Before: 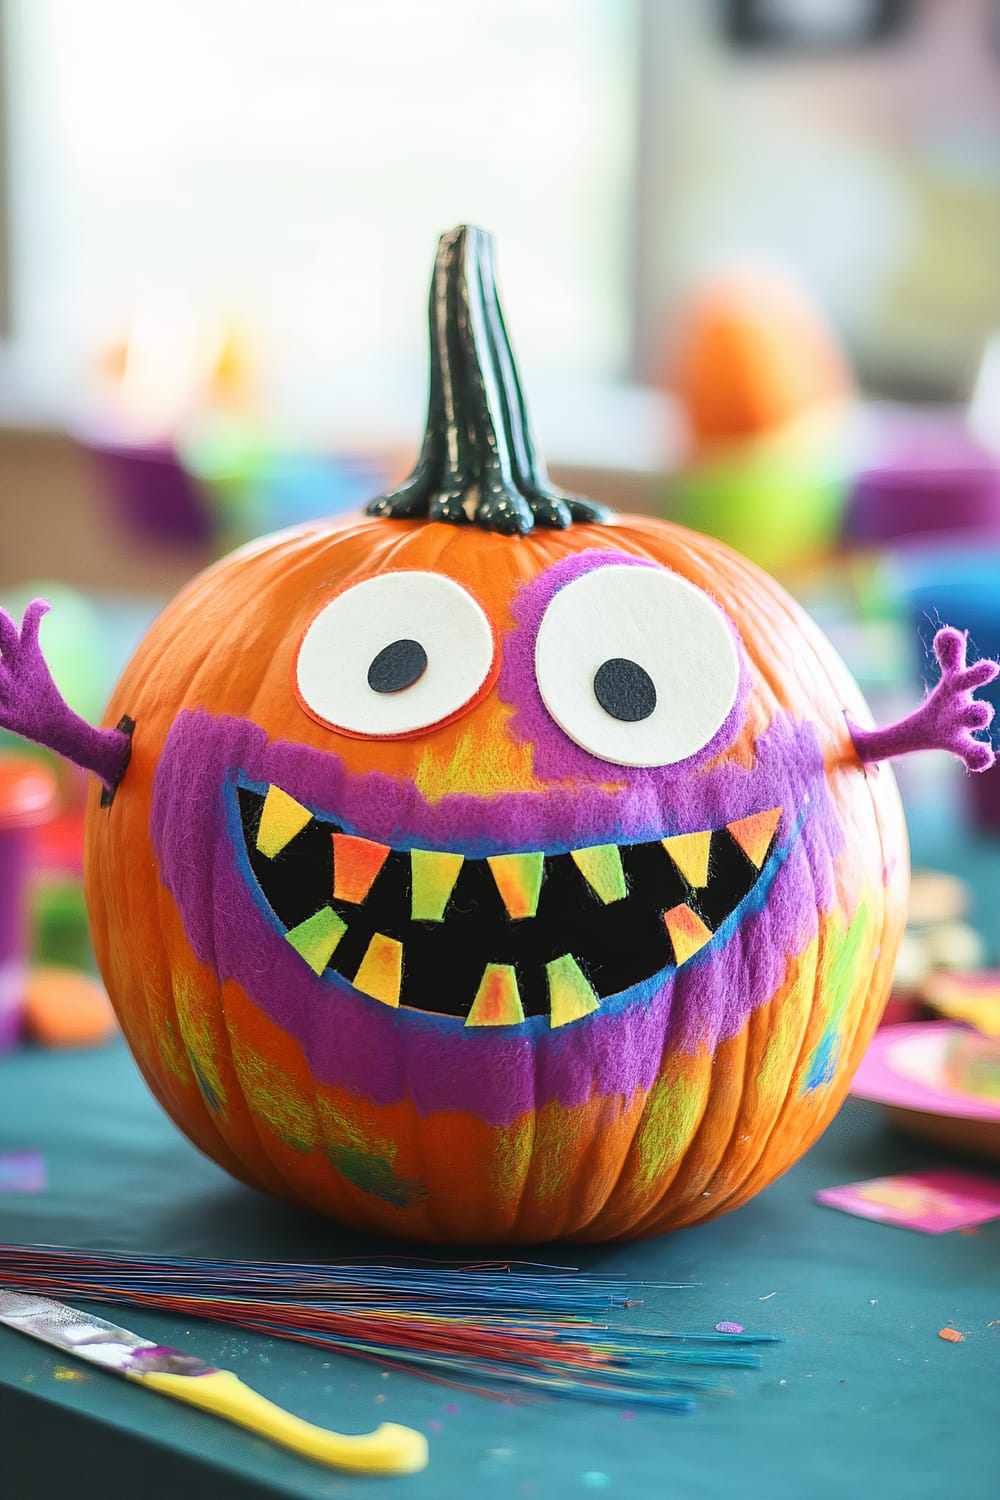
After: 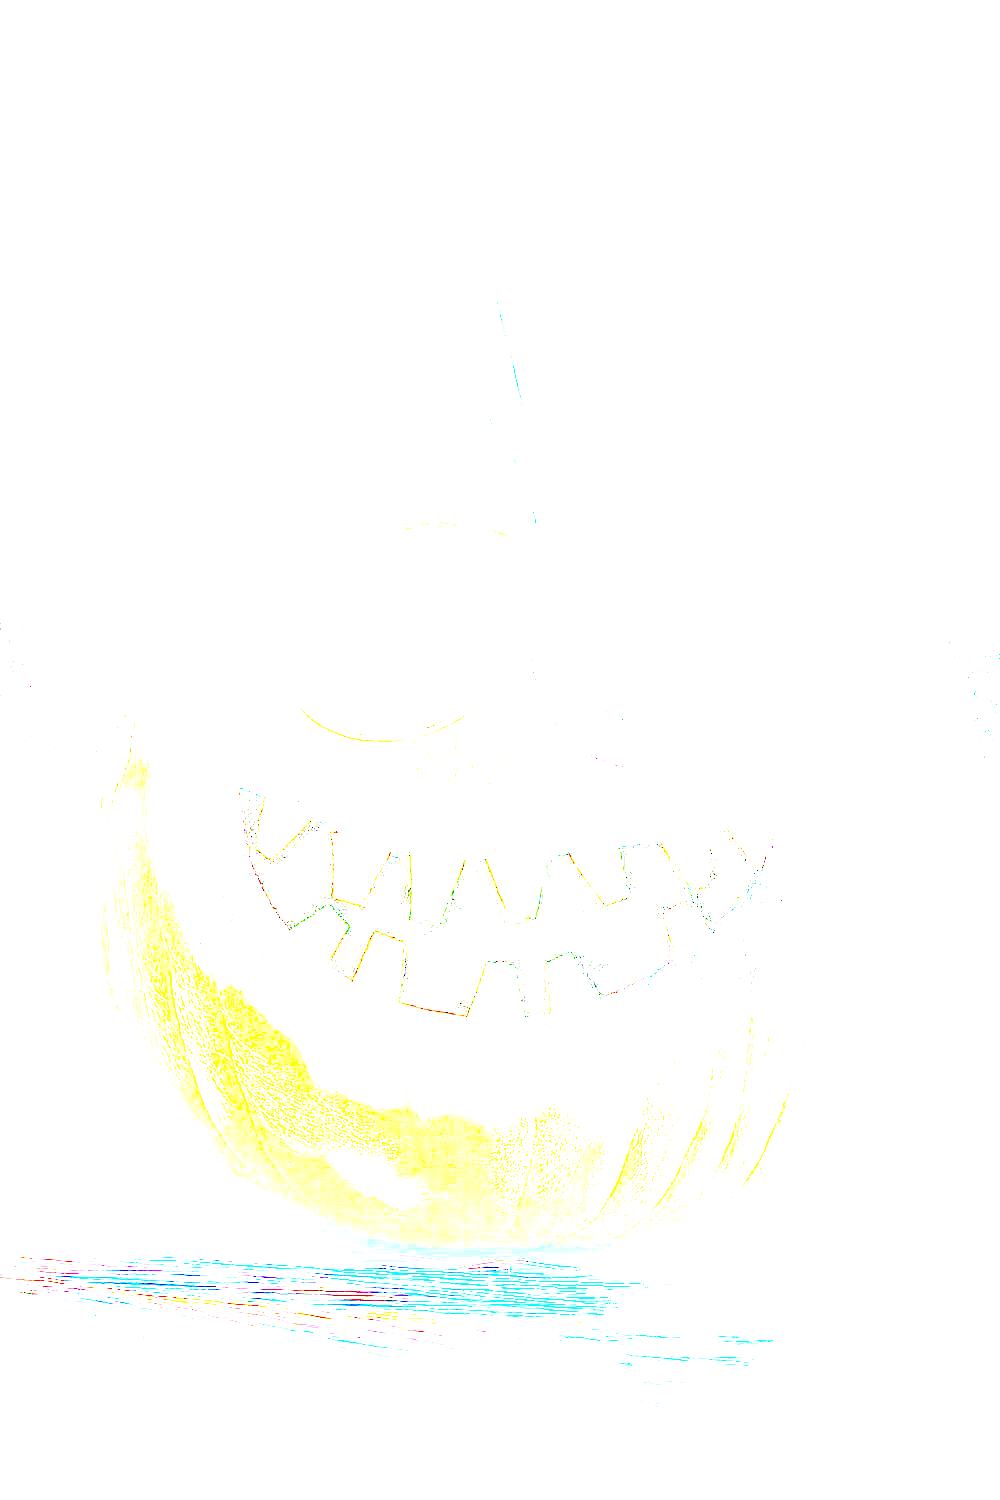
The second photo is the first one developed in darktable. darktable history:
exposure: exposure 7.922 EV, compensate highlight preservation false
